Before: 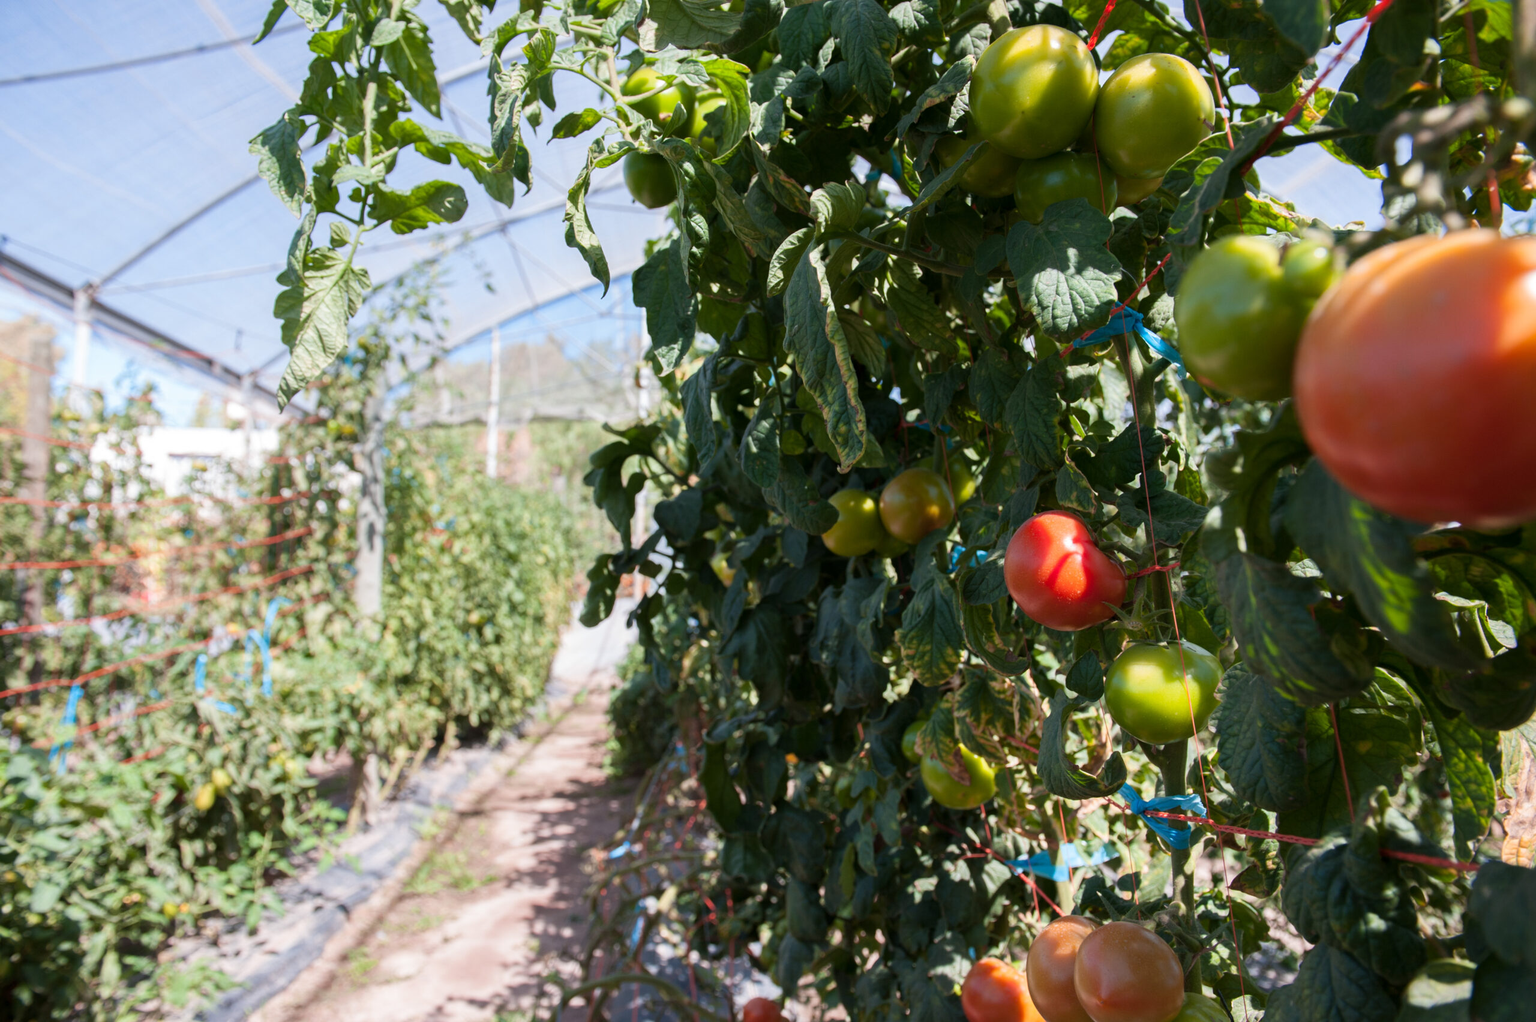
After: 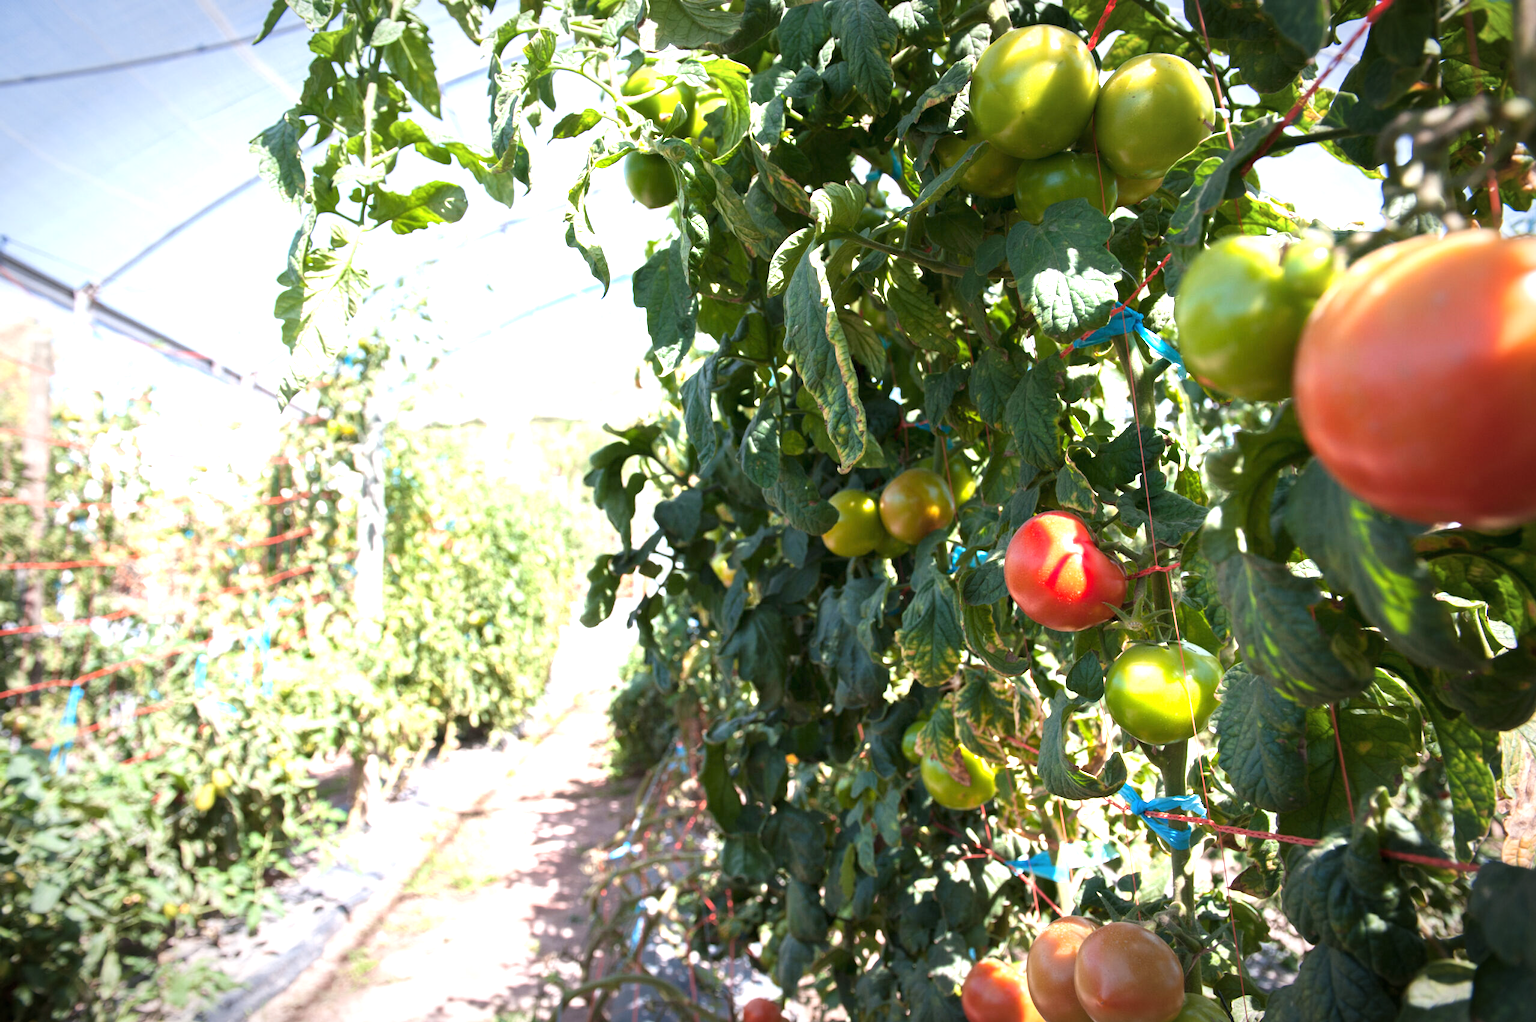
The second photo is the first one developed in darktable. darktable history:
vignetting: fall-off start 70.97%, brightness -0.584, saturation -0.118, width/height ratio 1.333
exposure: black level correction 0, exposure 1.379 EV, compensate exposure bias true, compensate highlight preservation false
